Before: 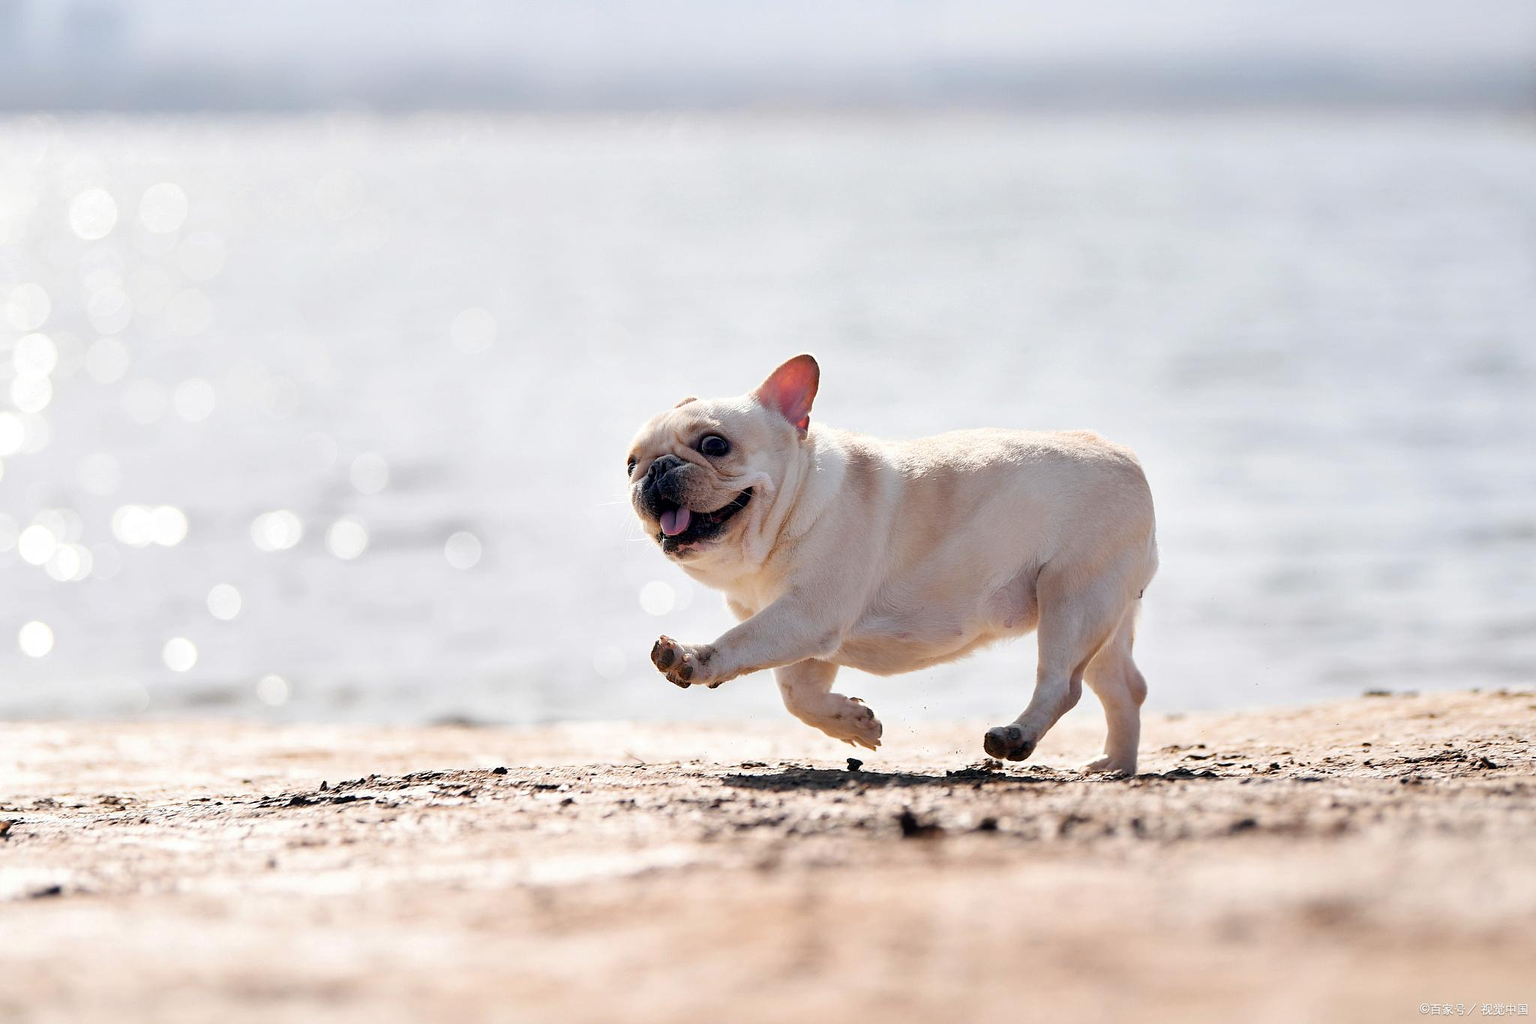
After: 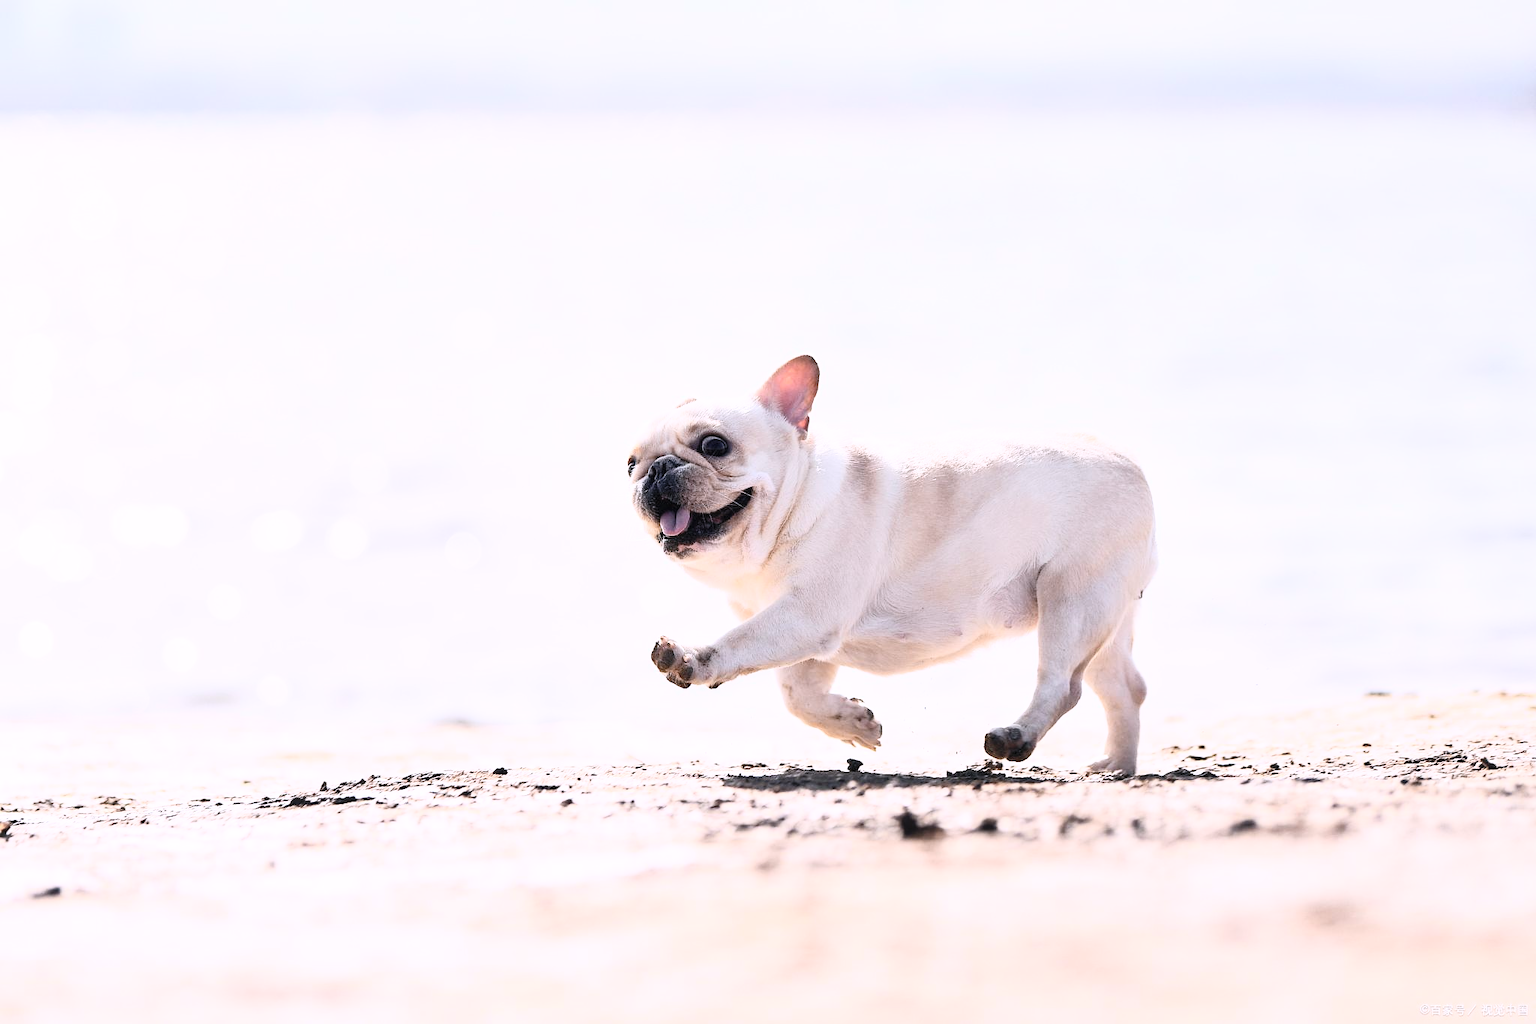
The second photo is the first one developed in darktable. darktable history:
contrast brightness saturation: contrast 0.416, brightness 0.553, saturation -0.209
color calibration: output R [1.063, -0.012, -0.003, 0], output B [-0.079, 0.047, 1, 0], illuminant F (fluorescent), F source F9 (Cool White Deluxe 4150 K) – high CRI, x 0.375, y 0.373, temperature 4160.55 K
